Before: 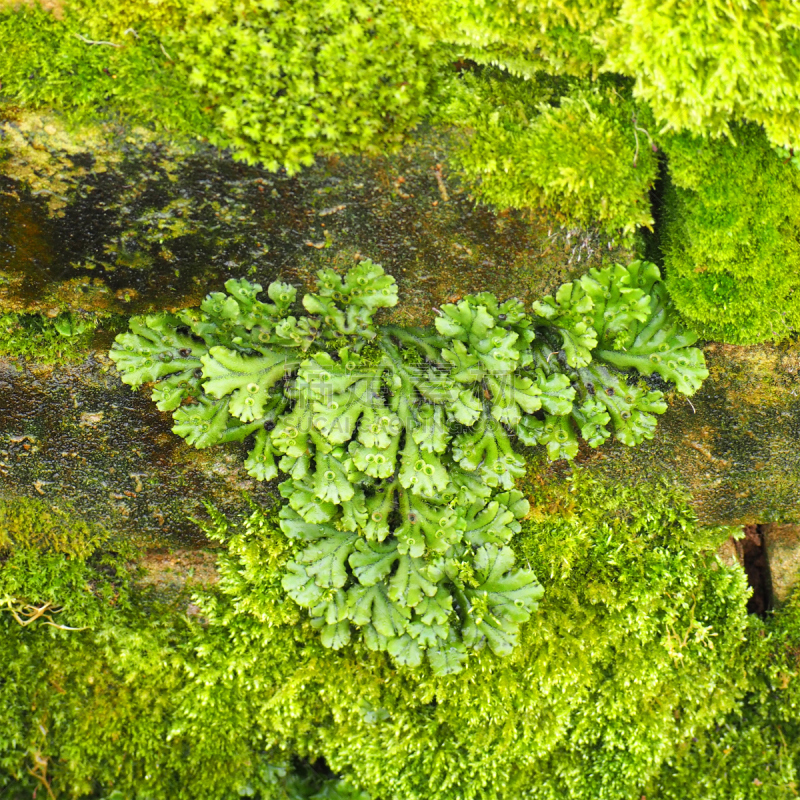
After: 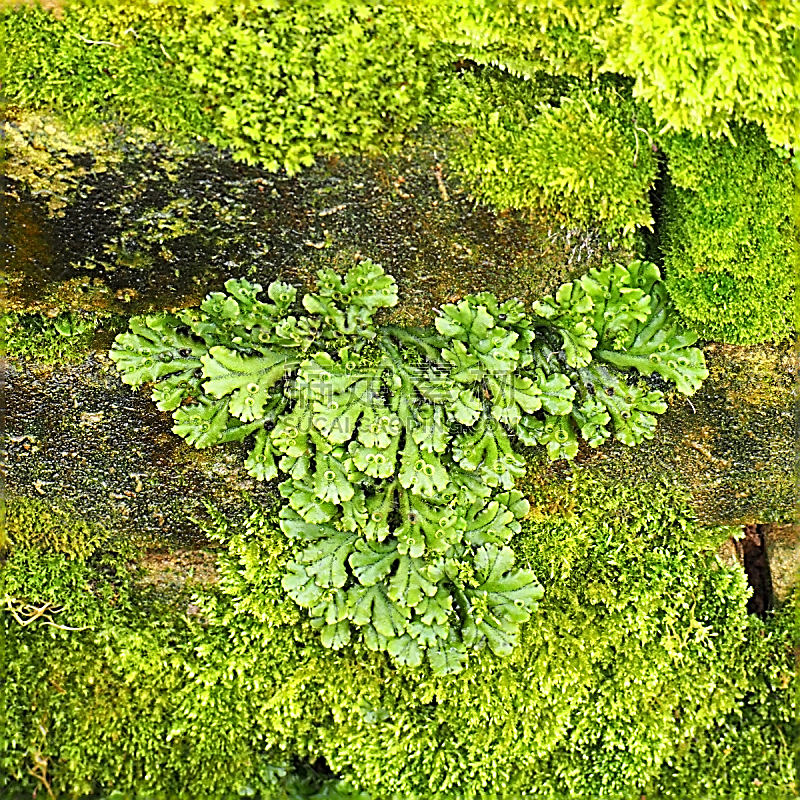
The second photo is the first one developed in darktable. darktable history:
sharpen: amount 1.861
